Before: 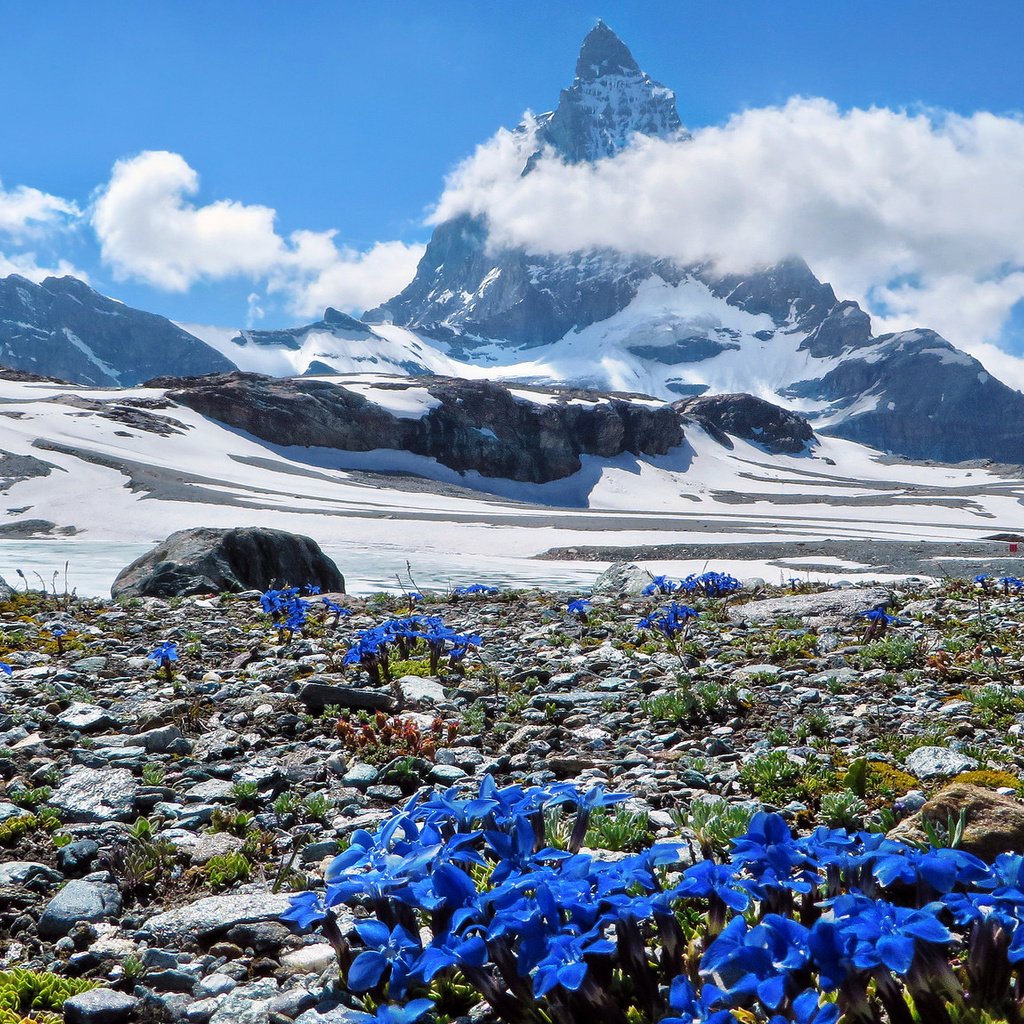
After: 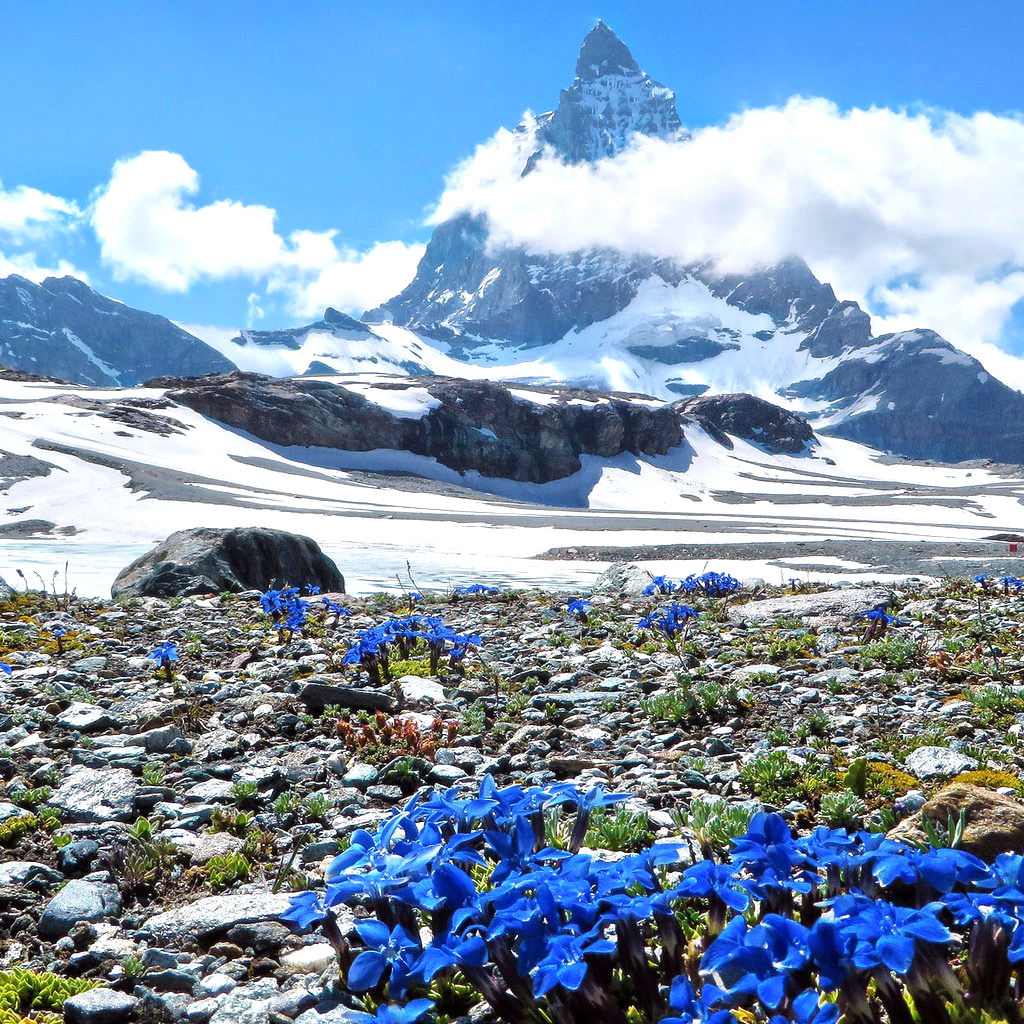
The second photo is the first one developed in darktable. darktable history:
exposure: exposure 0.51 EV, compensate highlight preservation false
